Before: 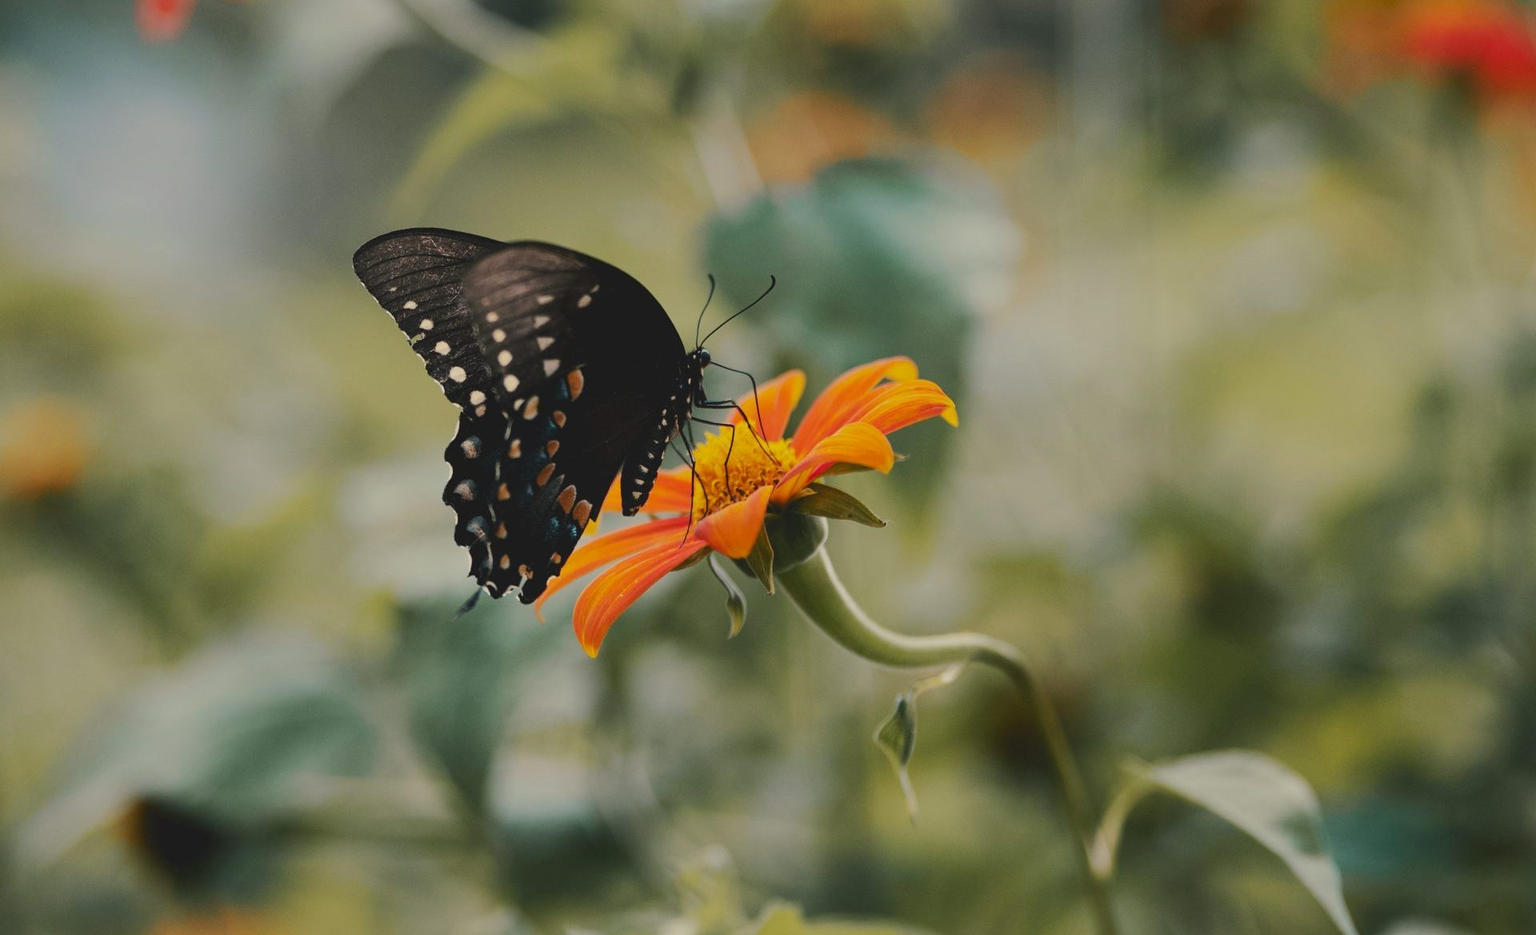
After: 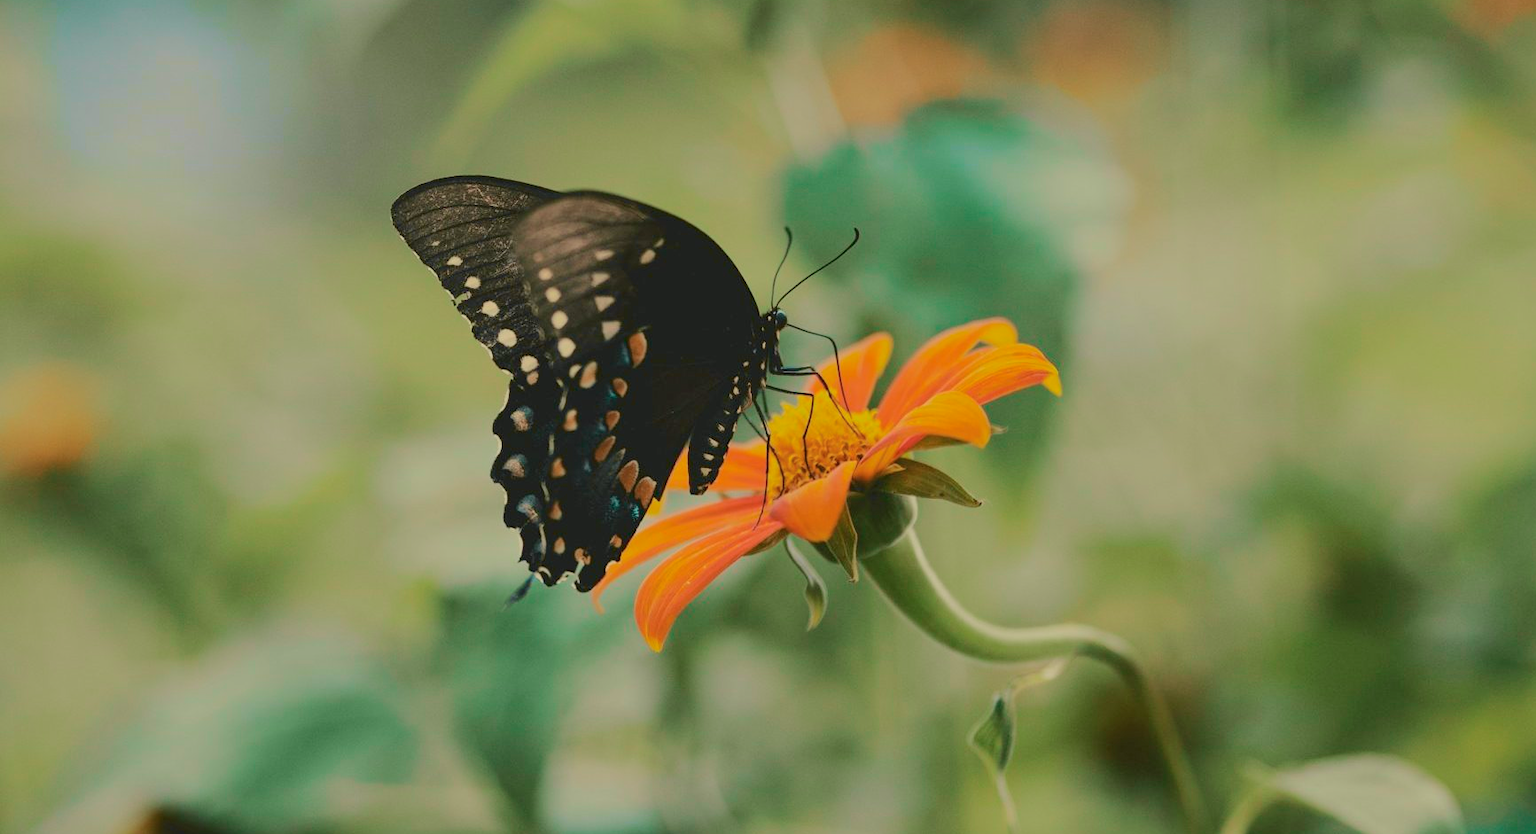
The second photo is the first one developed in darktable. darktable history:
tone curve: curves: ch0 [(0, 0) (0.402, 0.473) (0.673, 0.68) (0.899, 0.832) (0.999, 0.903)]; ch1 [(0, 0) (0.379, 0.262) (0.464, 0.425) (0.498, 0.49) (0.507, 0.5) (0.53, 0.532) (0.582, 0.583) (0.68, 0.672) (0.791, 0.748) (1, 0.896)]; ch2 [(0, 0) (0.199, 0.414) (0.438, 0.49) (0.496, 0.501) (0.515, 0.546) (0.577, 0.605) (0.632, 0.649) (0.717, 0.727) (0.845, 0.855) (0.998, 0.977)], color space Lab, independent channels, preserve colors none
crop: top 7.49%, right 9.717%, bottom 11.943%
